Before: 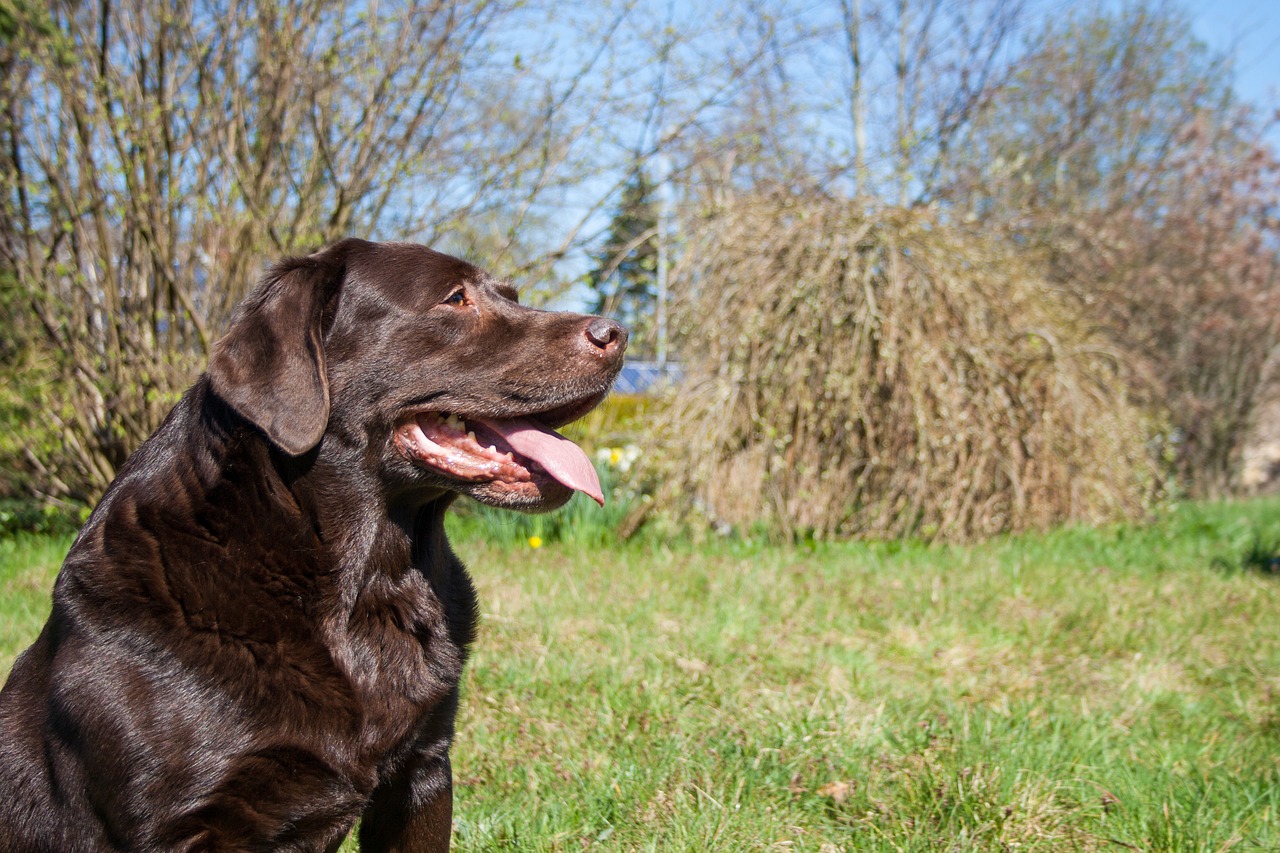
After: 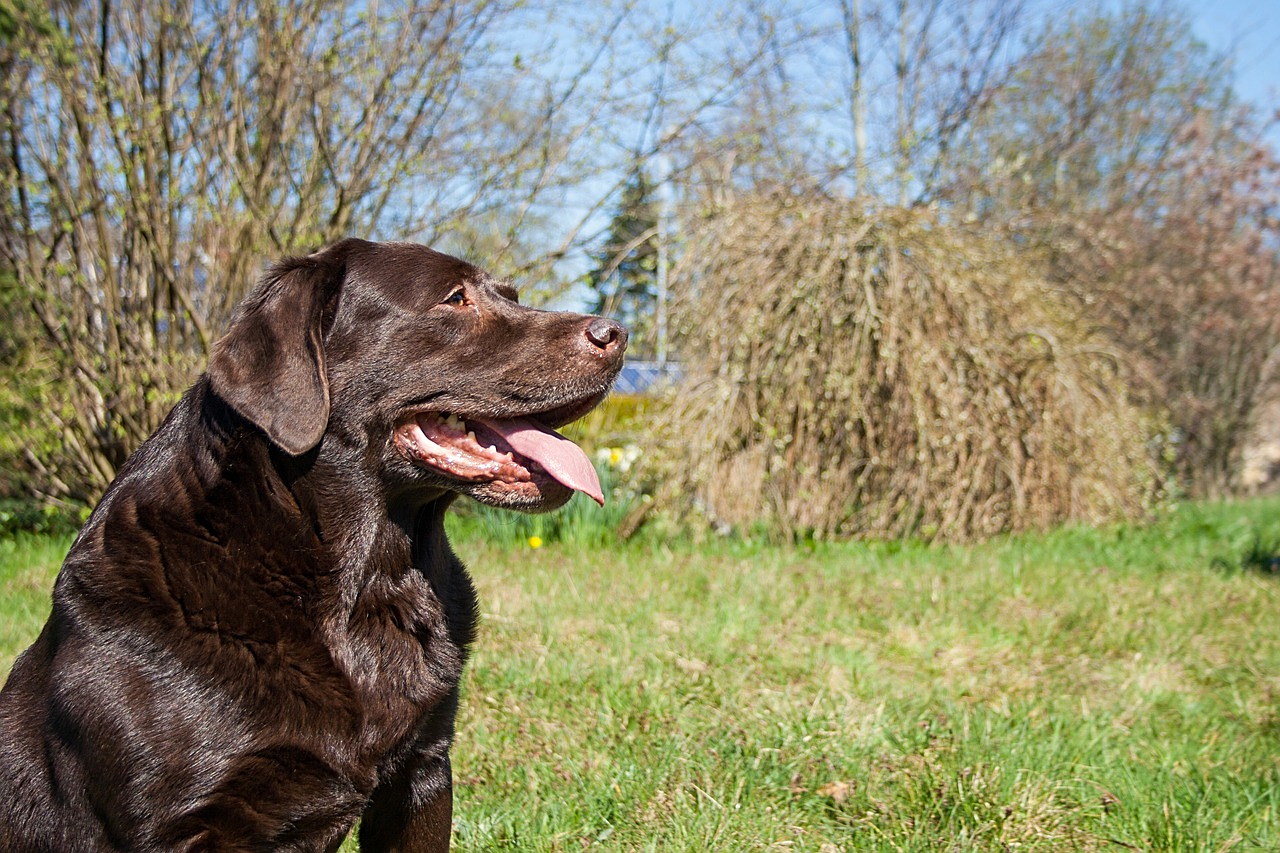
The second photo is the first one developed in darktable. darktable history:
sharpen: on, module defaults
color correction: highlights b* 2.91
